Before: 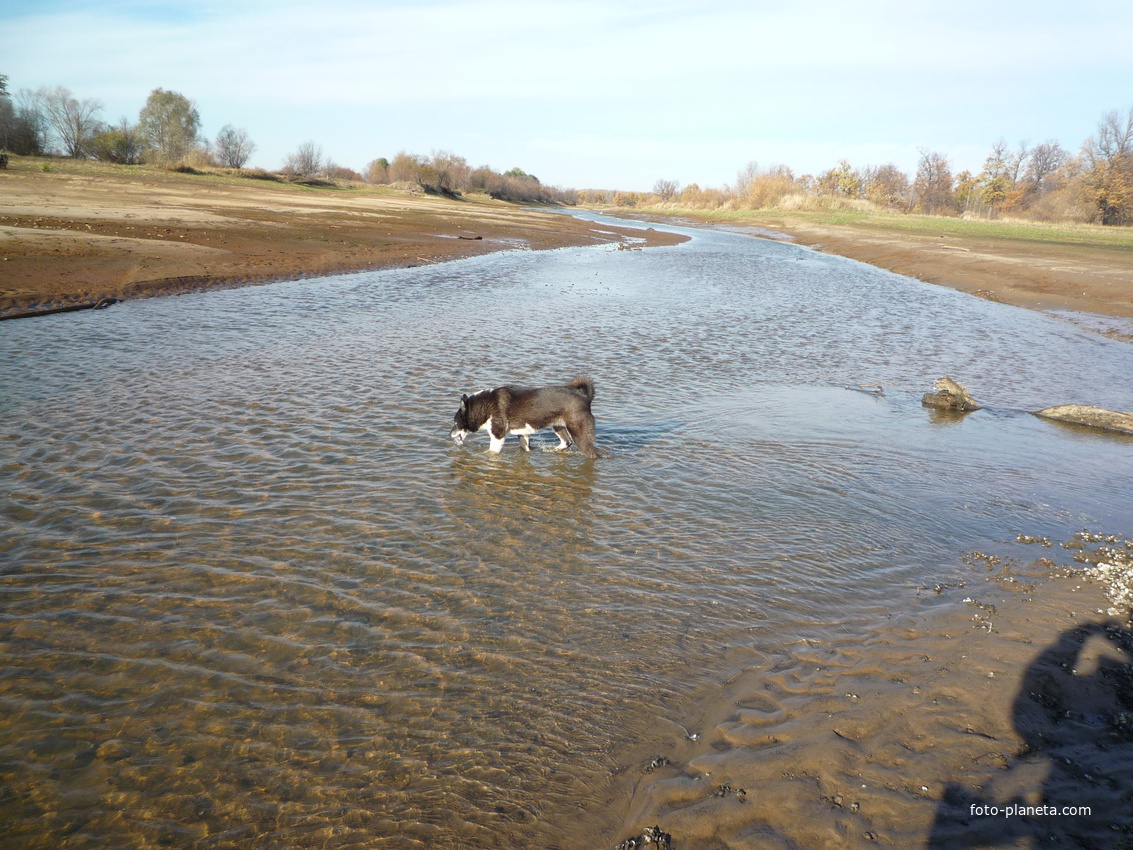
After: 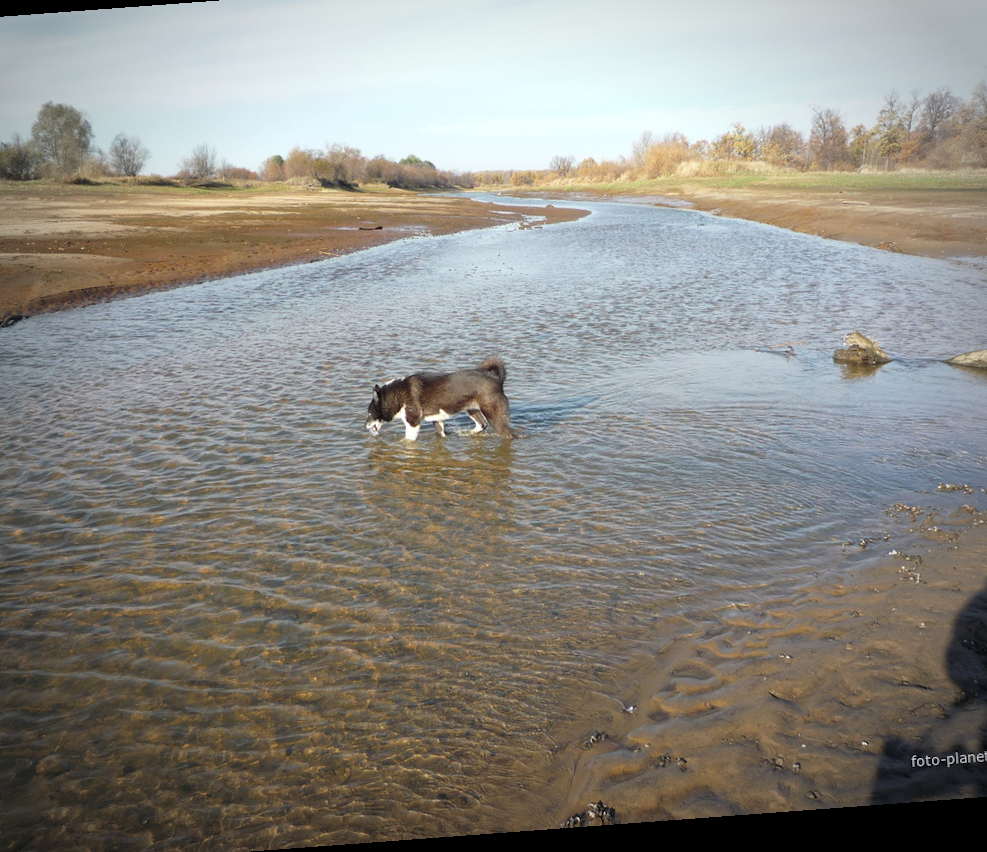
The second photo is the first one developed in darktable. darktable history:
crop: left 9.807%, top 6.259%, right 7.334%, bottom 2.177%
rotate and perspective: rotation -4.25°, automatic cropping off
vignetting: automatic ratio true
color zones: curves: ch1 [(0, 0.525) (0.143, 0.556) (0.286, 0.52) (0.429, 0.5) (0.571, 0.5) (0.714, 0.5) (0.857, 0.503) (1, 0.525)]
white balance: emerald 1
